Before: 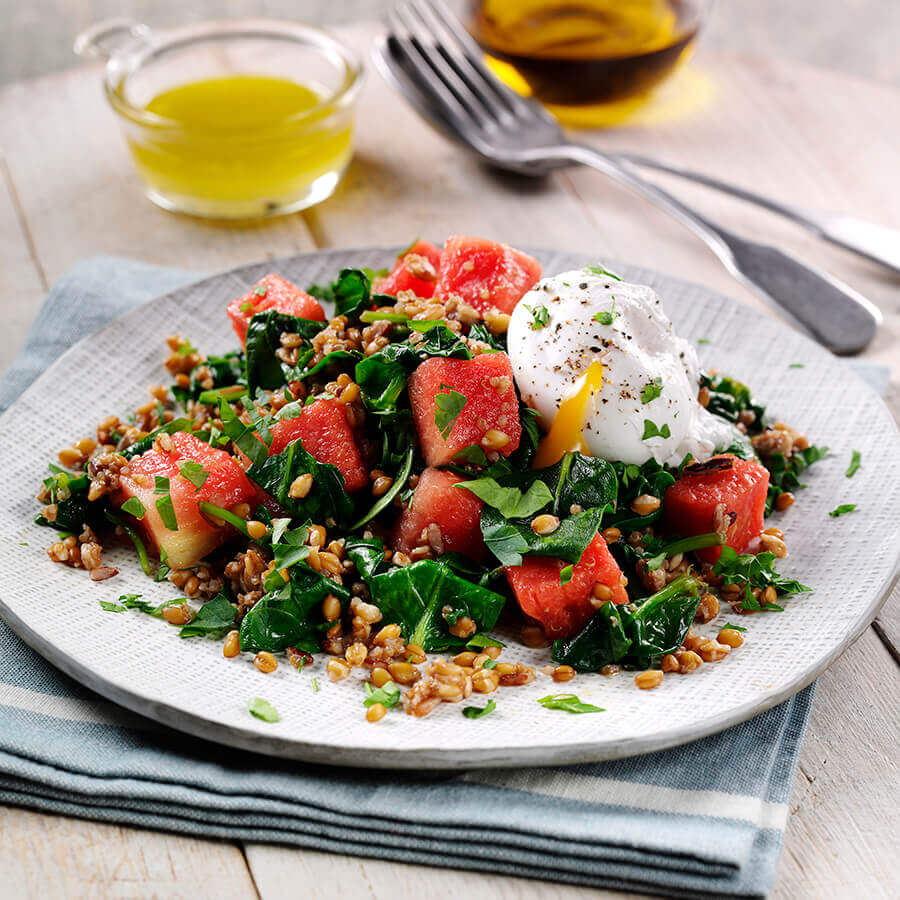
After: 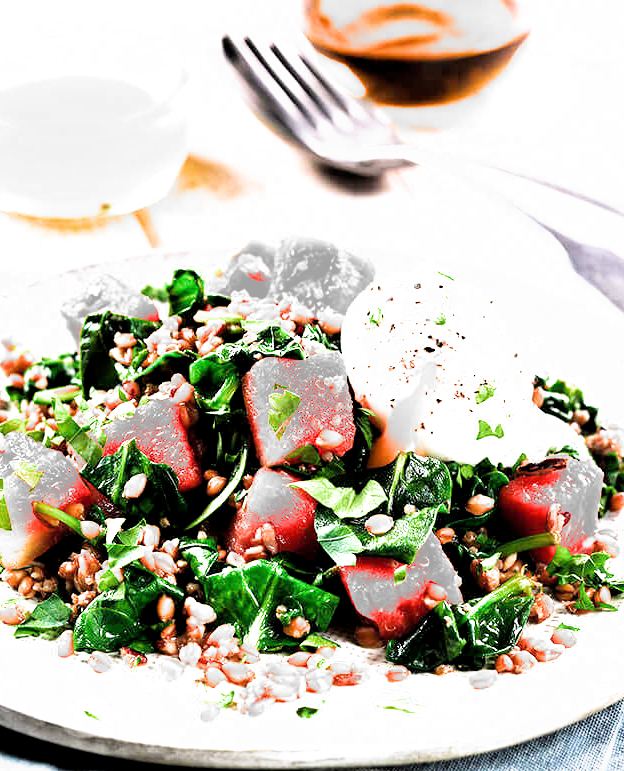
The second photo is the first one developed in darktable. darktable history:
exposure: black level correction 0, exposure 0.691 EV, compensate highlight preservation false
filmic rgb: middle gray luminance 8.96%, black relative exposure -6.36 EV, white relative exposure 2.72 EV, target black luminance 0%, hardness 4.75, latitude 74.02%, contrast 1.338, shadows ↔ highlights balance 9.92%, add noise in highlights 0.001, color science v3 (2019), use custom middle-gray values true, iterations of high-quality reconstruction 10, contrast in highlights soft
crop: left 18.505%, right 12.095%, bottom 14.237%
